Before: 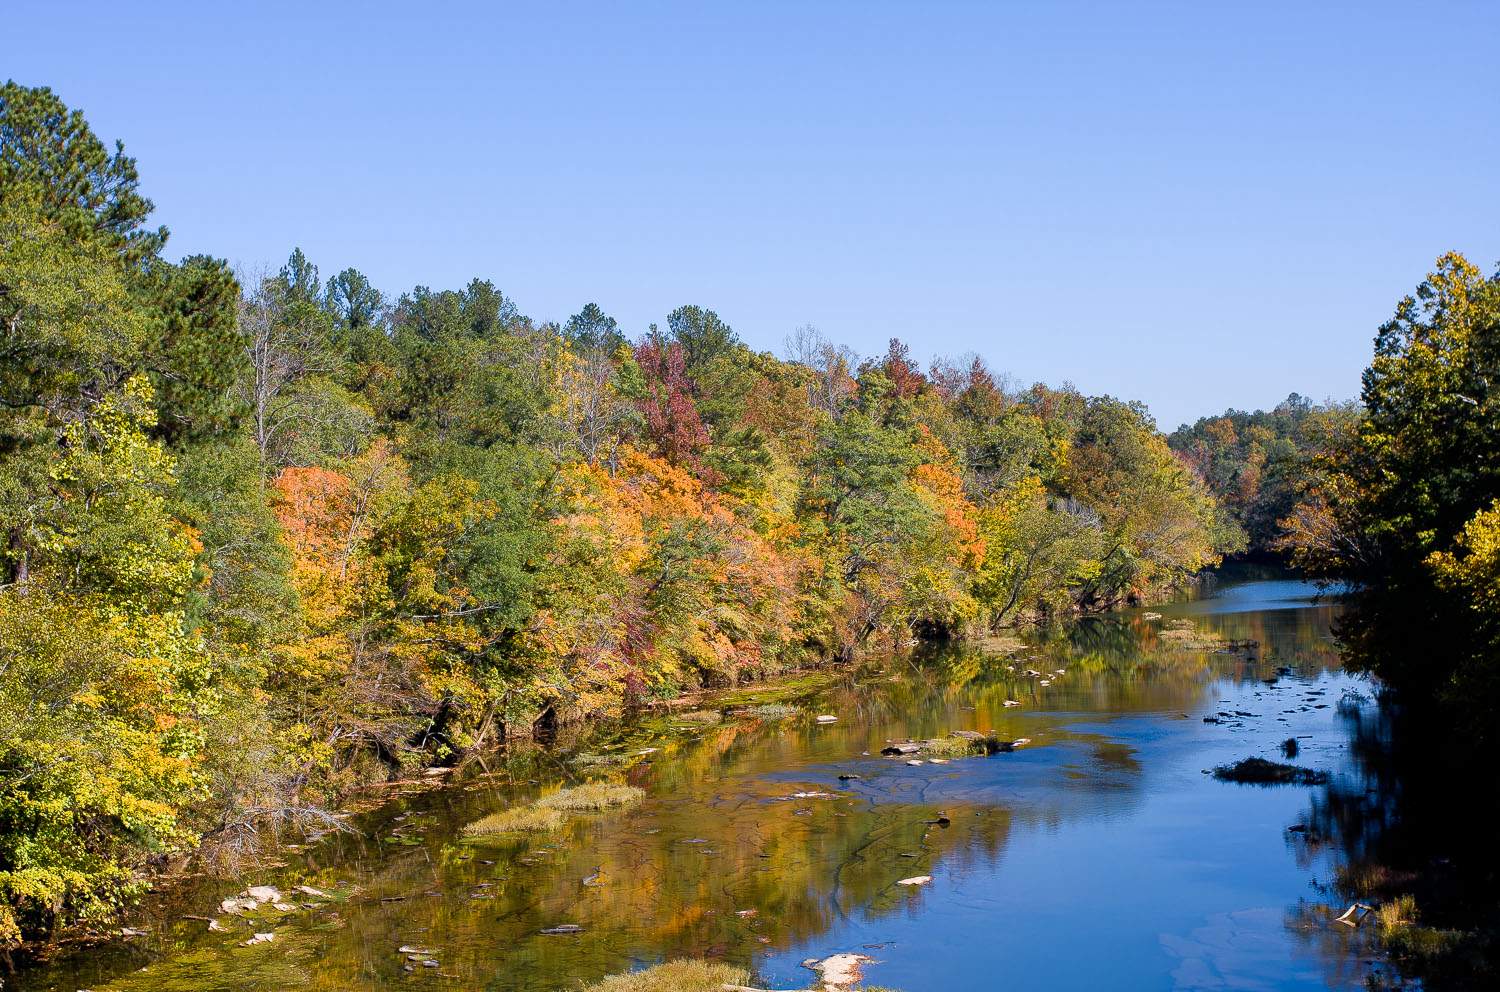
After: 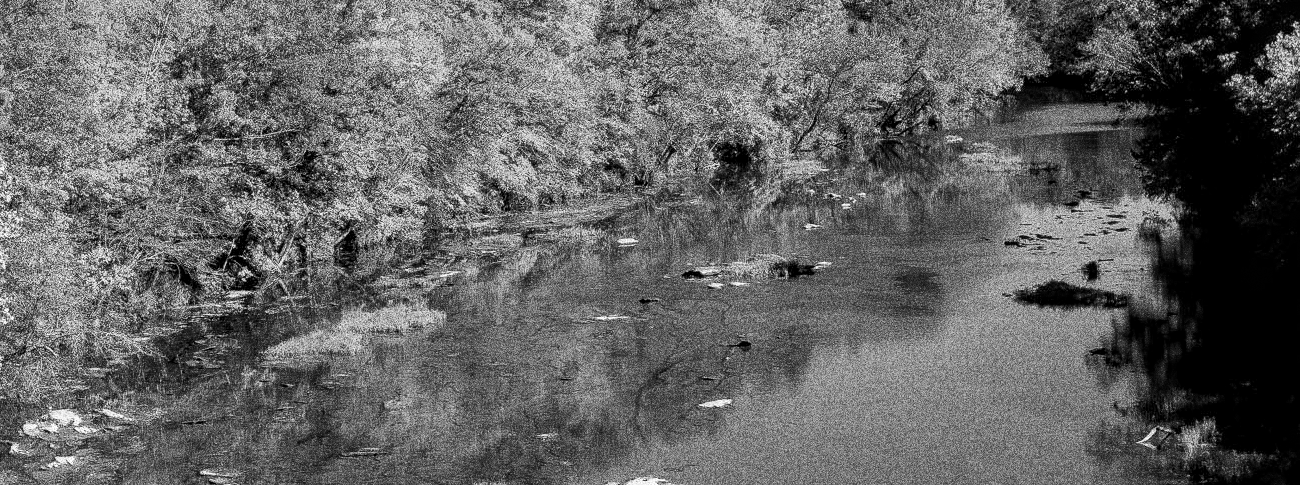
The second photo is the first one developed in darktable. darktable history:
monochrome: on, module defaults
local contrast: on, module defaults
grain: coarseness 30.02 ISO, strength 100%
crop and rotate: left 13.306%, top 48.129%, bottom 2.928%
